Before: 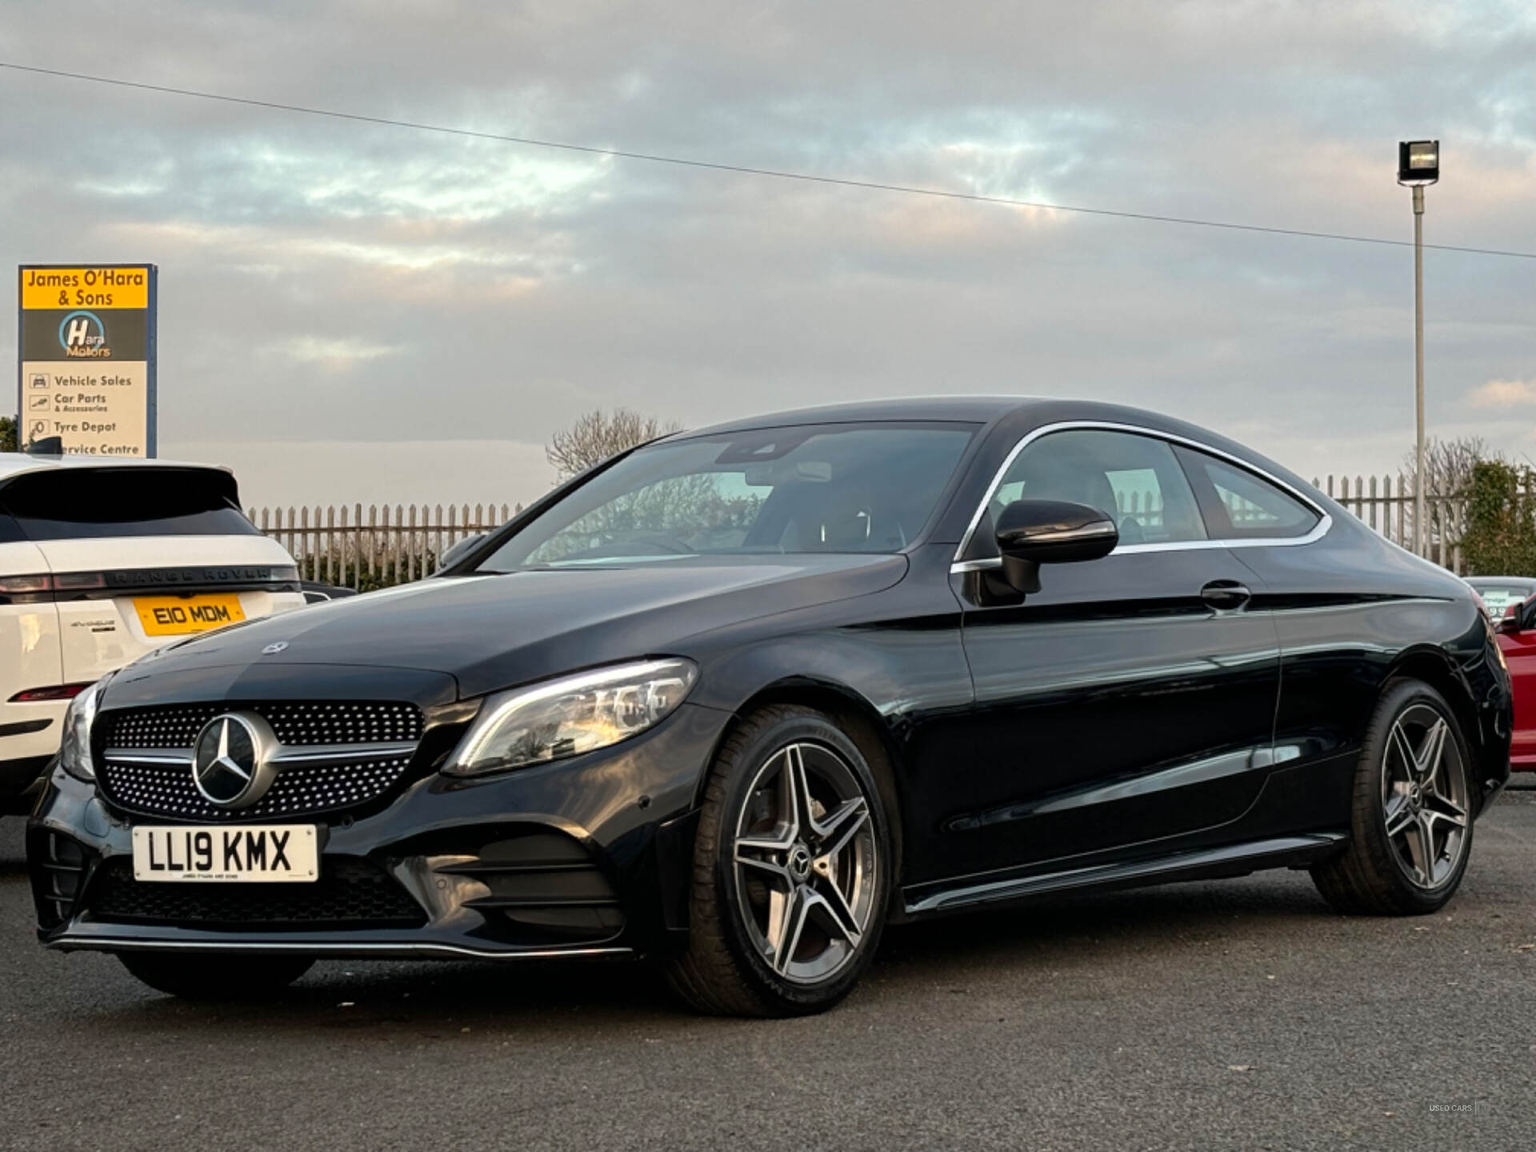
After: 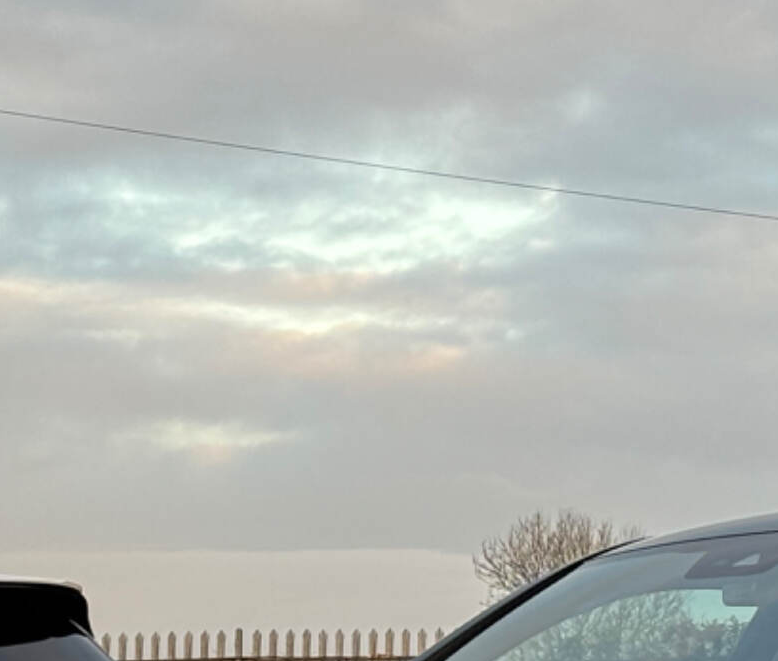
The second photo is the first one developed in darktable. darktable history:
crop and rotate: left 10.933%, top 0.099%, right 48.529%, bottom 53.993%
